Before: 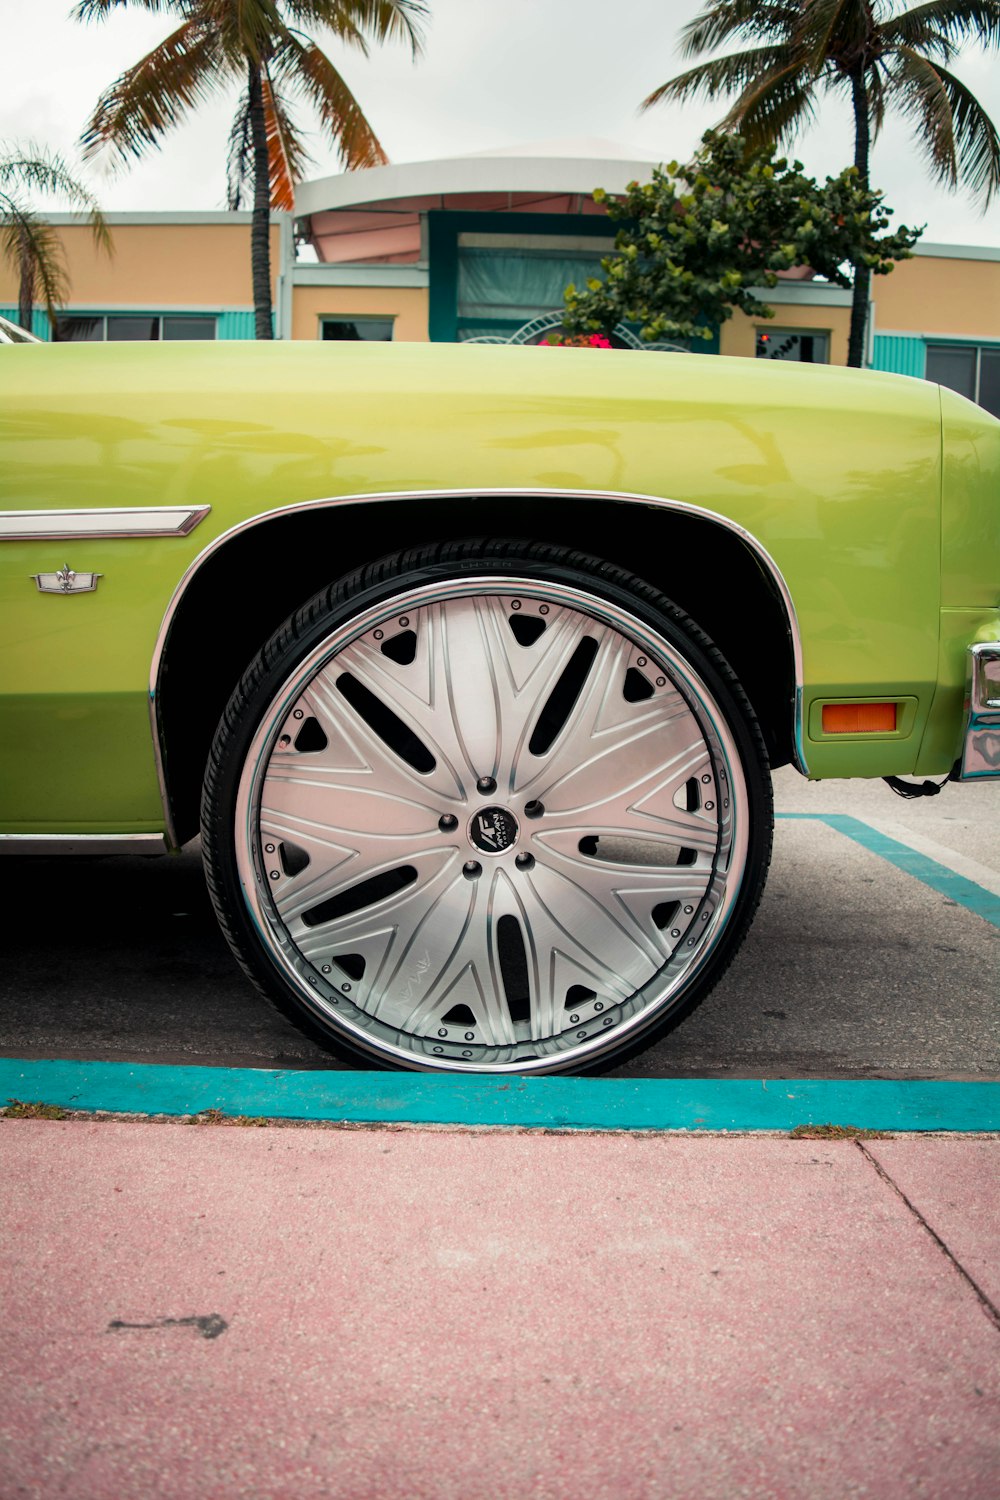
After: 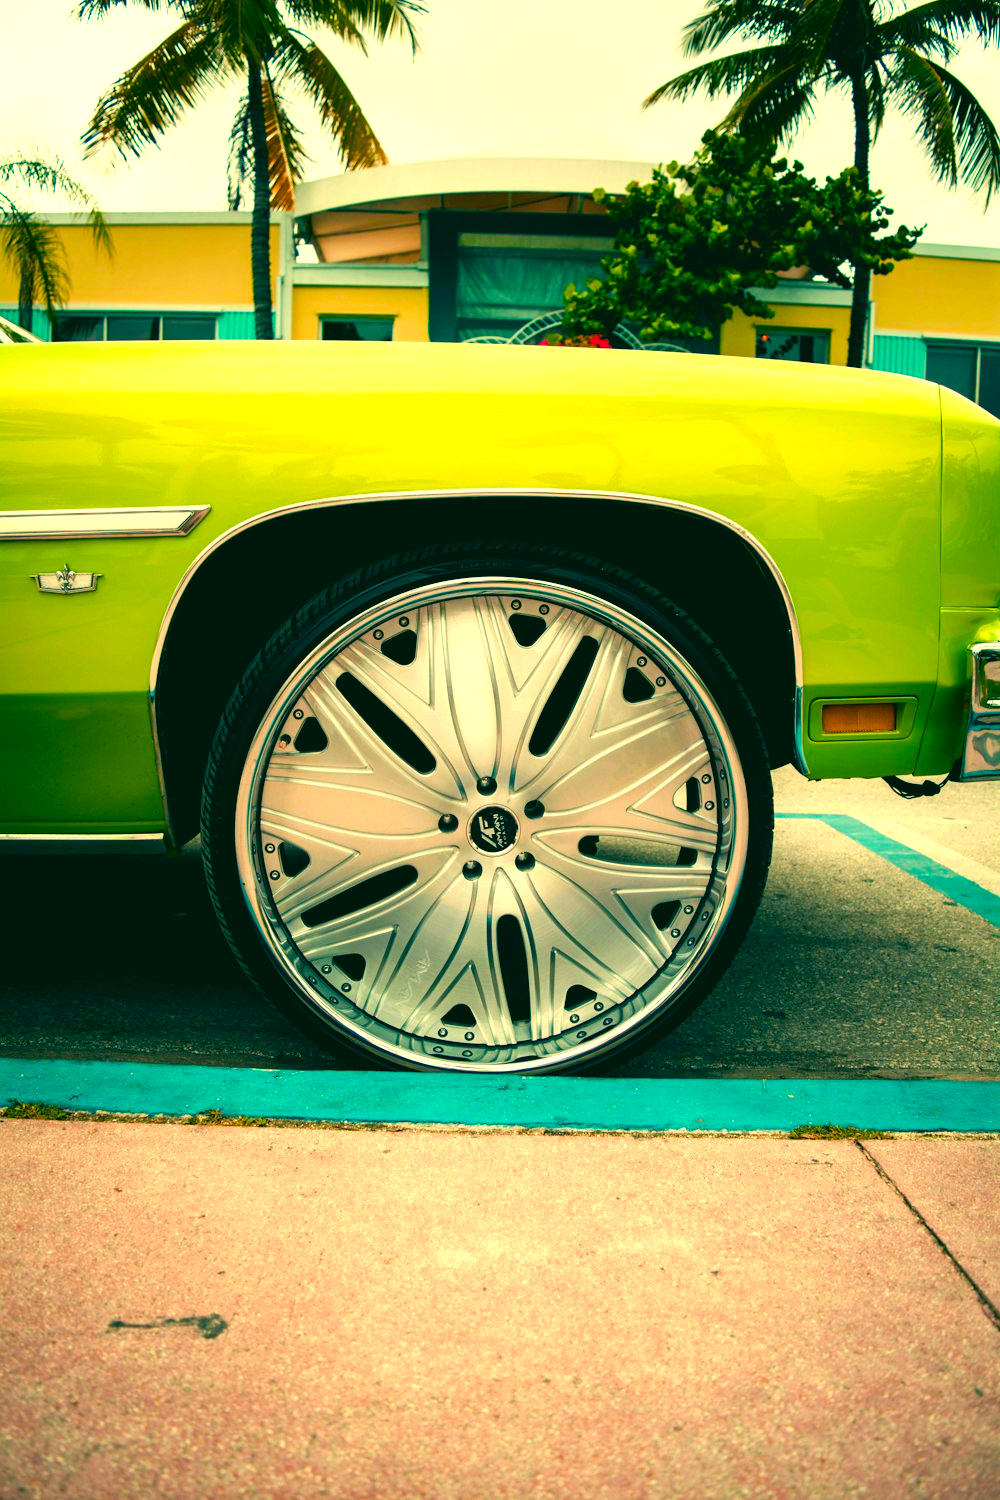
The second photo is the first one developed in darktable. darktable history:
color balance rgb: global offset › luminance -0.37%, perceptual saturation grading › highlights -17.77%, perceptual saturation grading › mid-tones 33.1%, perceptual saturation grading › shadows 50.52%, perceptual brilliance grading › highlights 20%, perceptual brilliance grading › mid-tones 20%, perceptual brilliance grading › shadows -20%, global vibrance 50%
color correction: highlights a* 1.83, highlights b* 34.02, shadows a* -36.68, shadows b* -5.48
